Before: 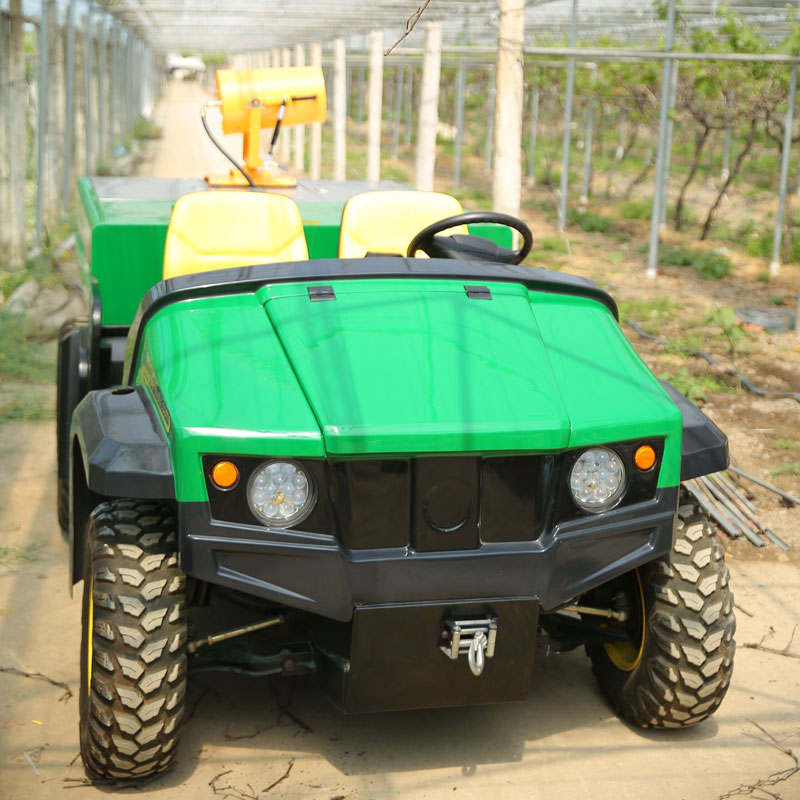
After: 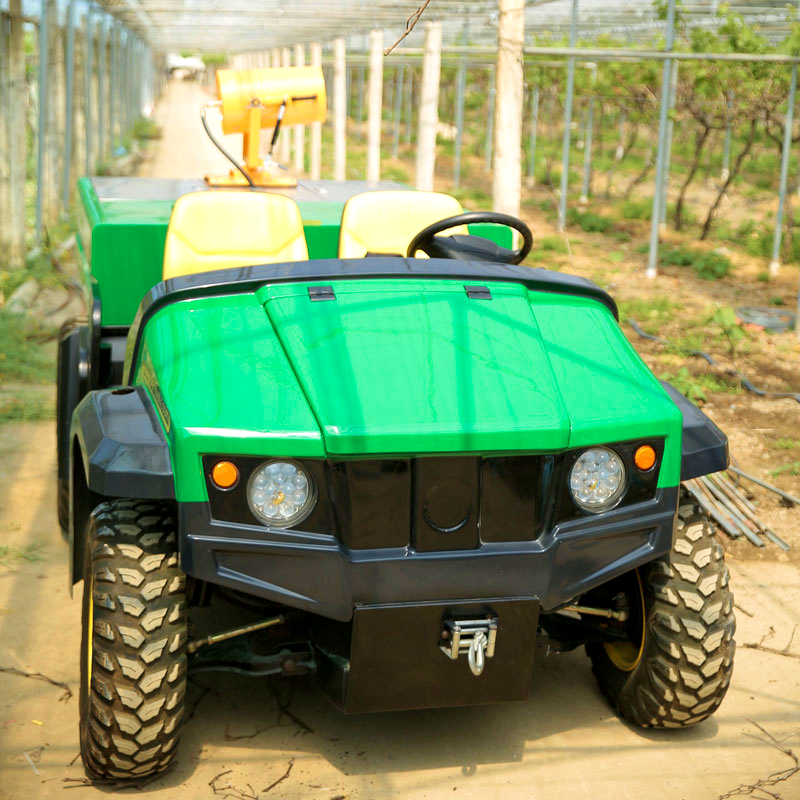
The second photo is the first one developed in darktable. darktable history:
exposure: black level correction 0.001, compensate highlight preservation false
velvia: strength 55.48%
local contrast: highlights 105%, shadows 103%, detail 119%, midtone range 0.2
